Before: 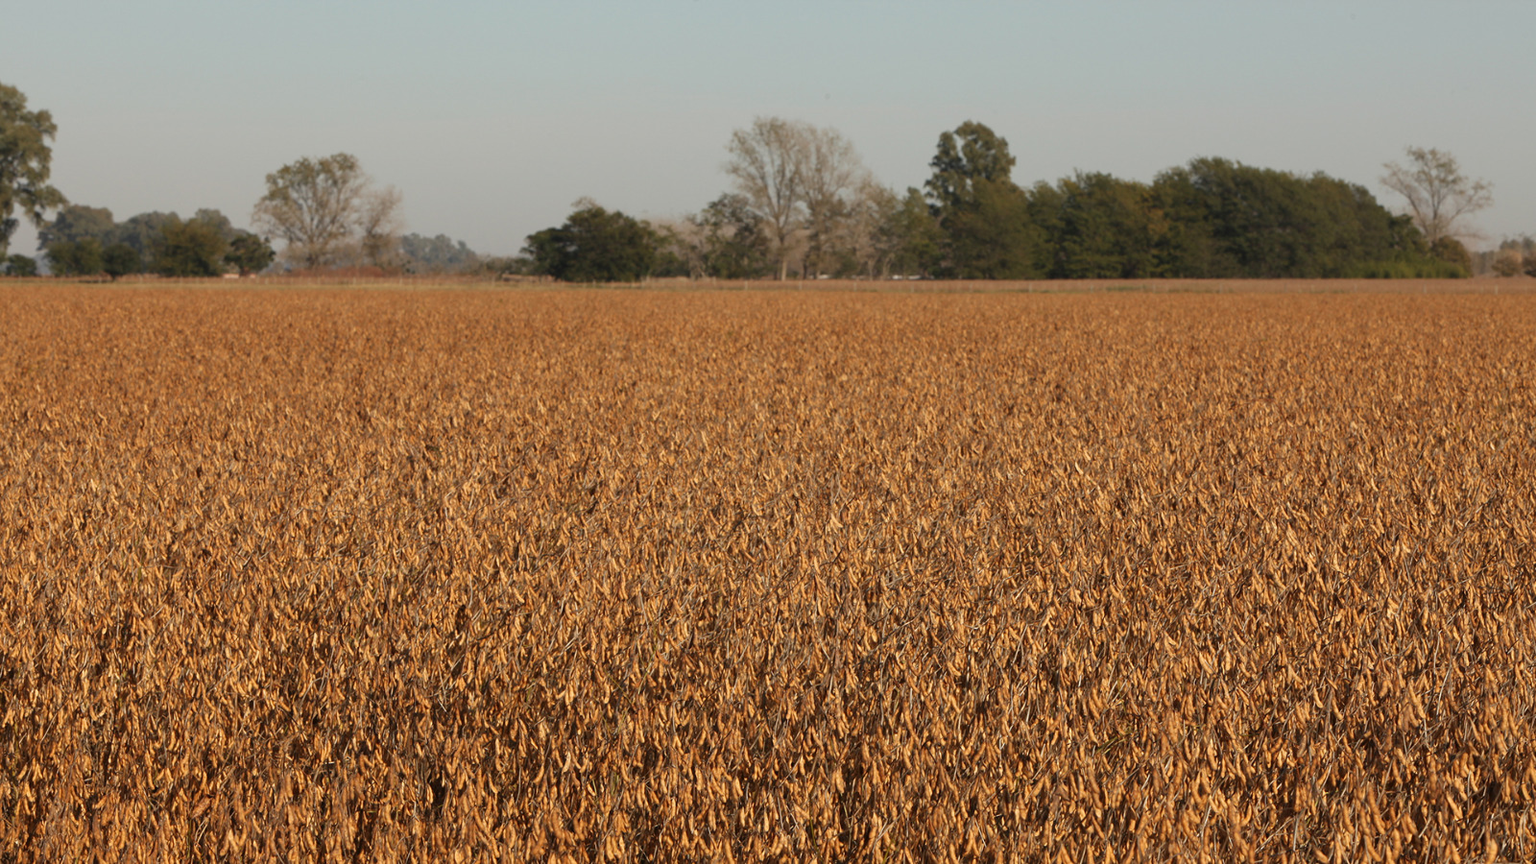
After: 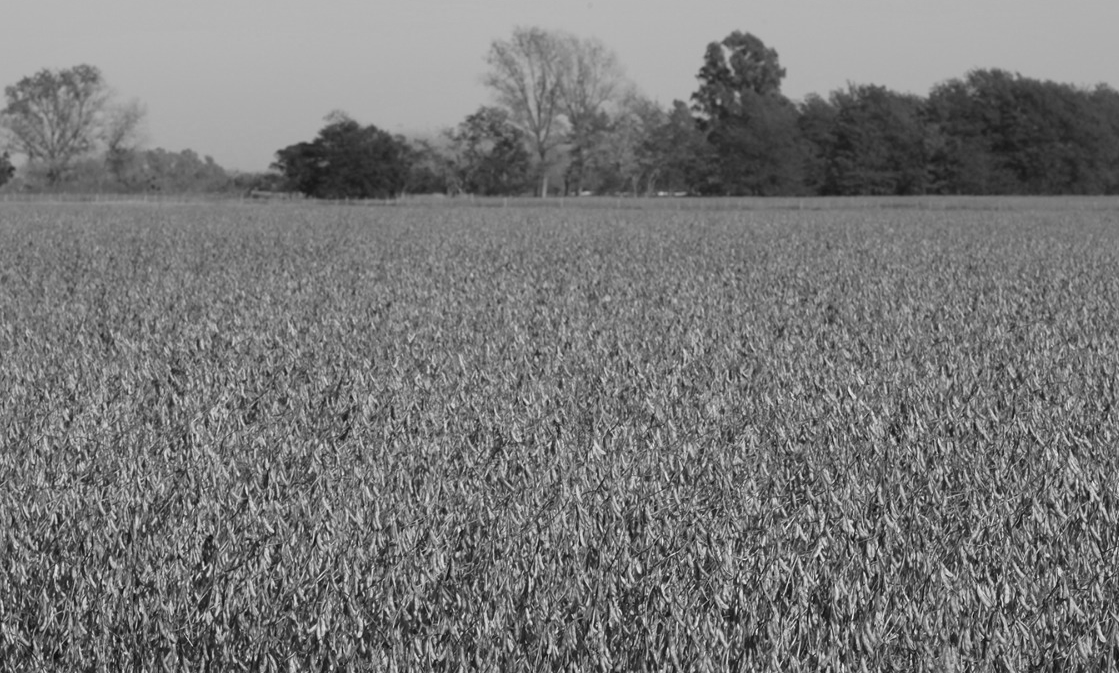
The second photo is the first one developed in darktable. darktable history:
monochrome: a 1.94, b -0.638
white balance: red 1.05, blue 1.072
crop and rotate: left 17.046%, top 10.659%, right 12.989%, bottom 14.553%
shadows and highlights: shadows 25, highlights -25
